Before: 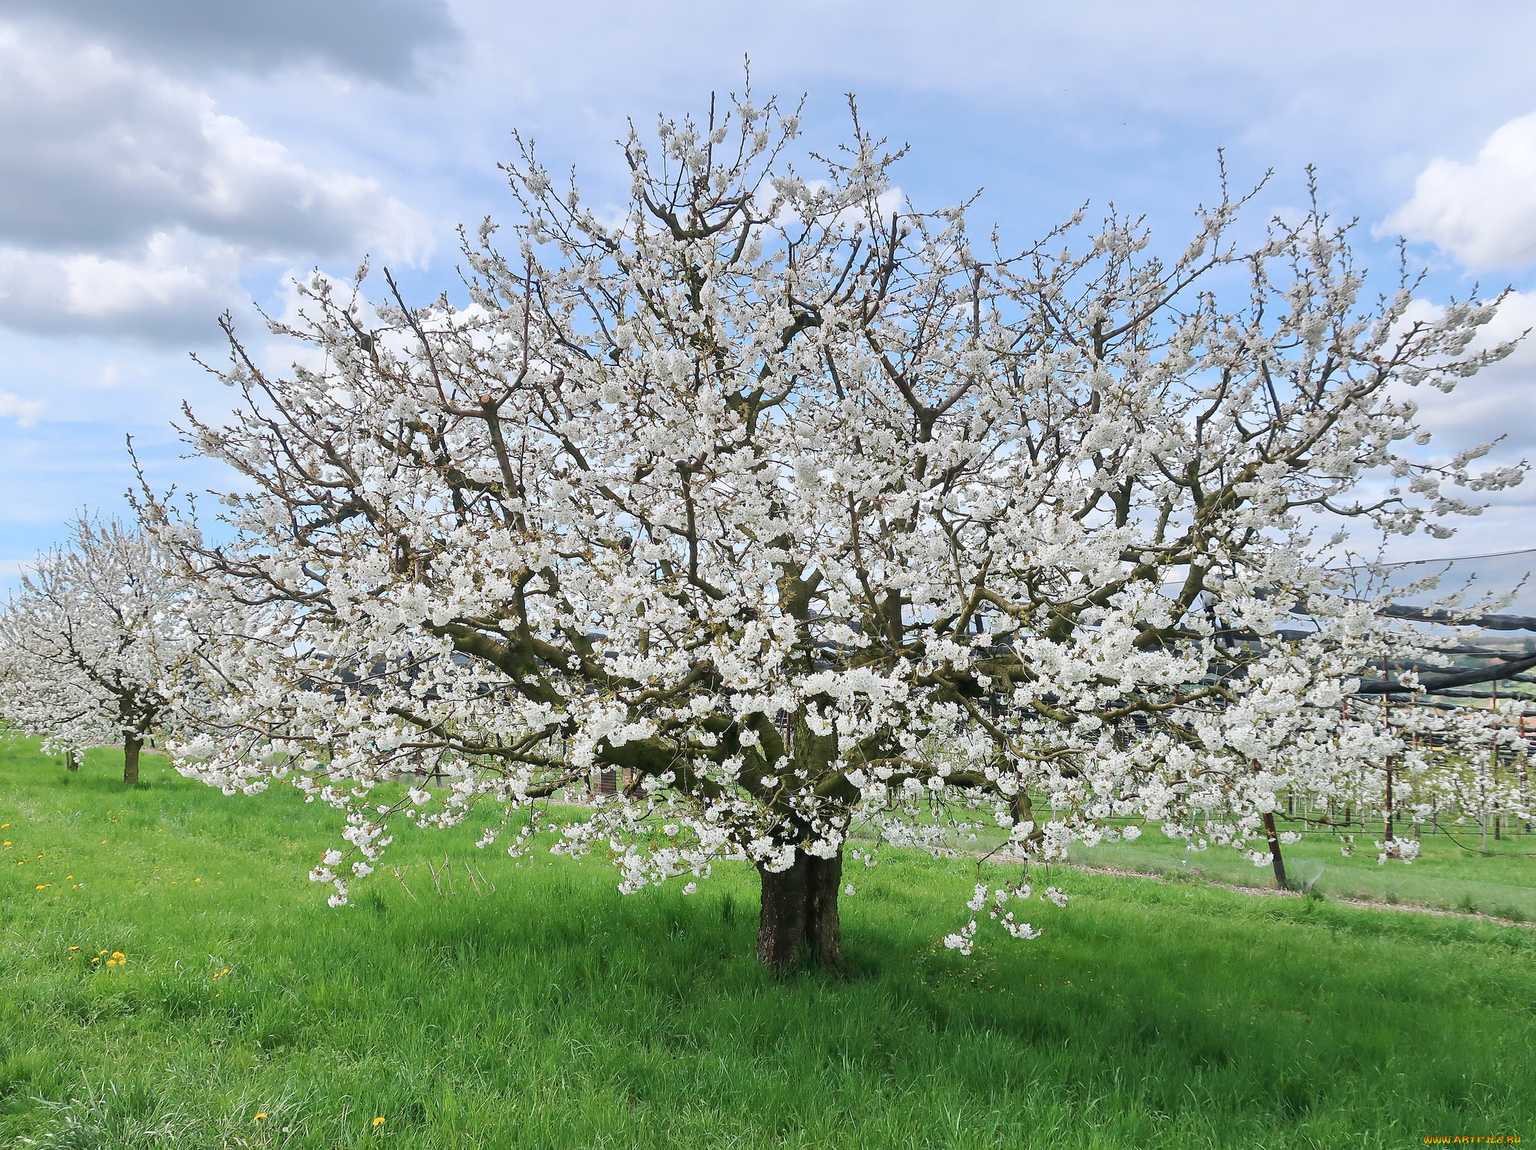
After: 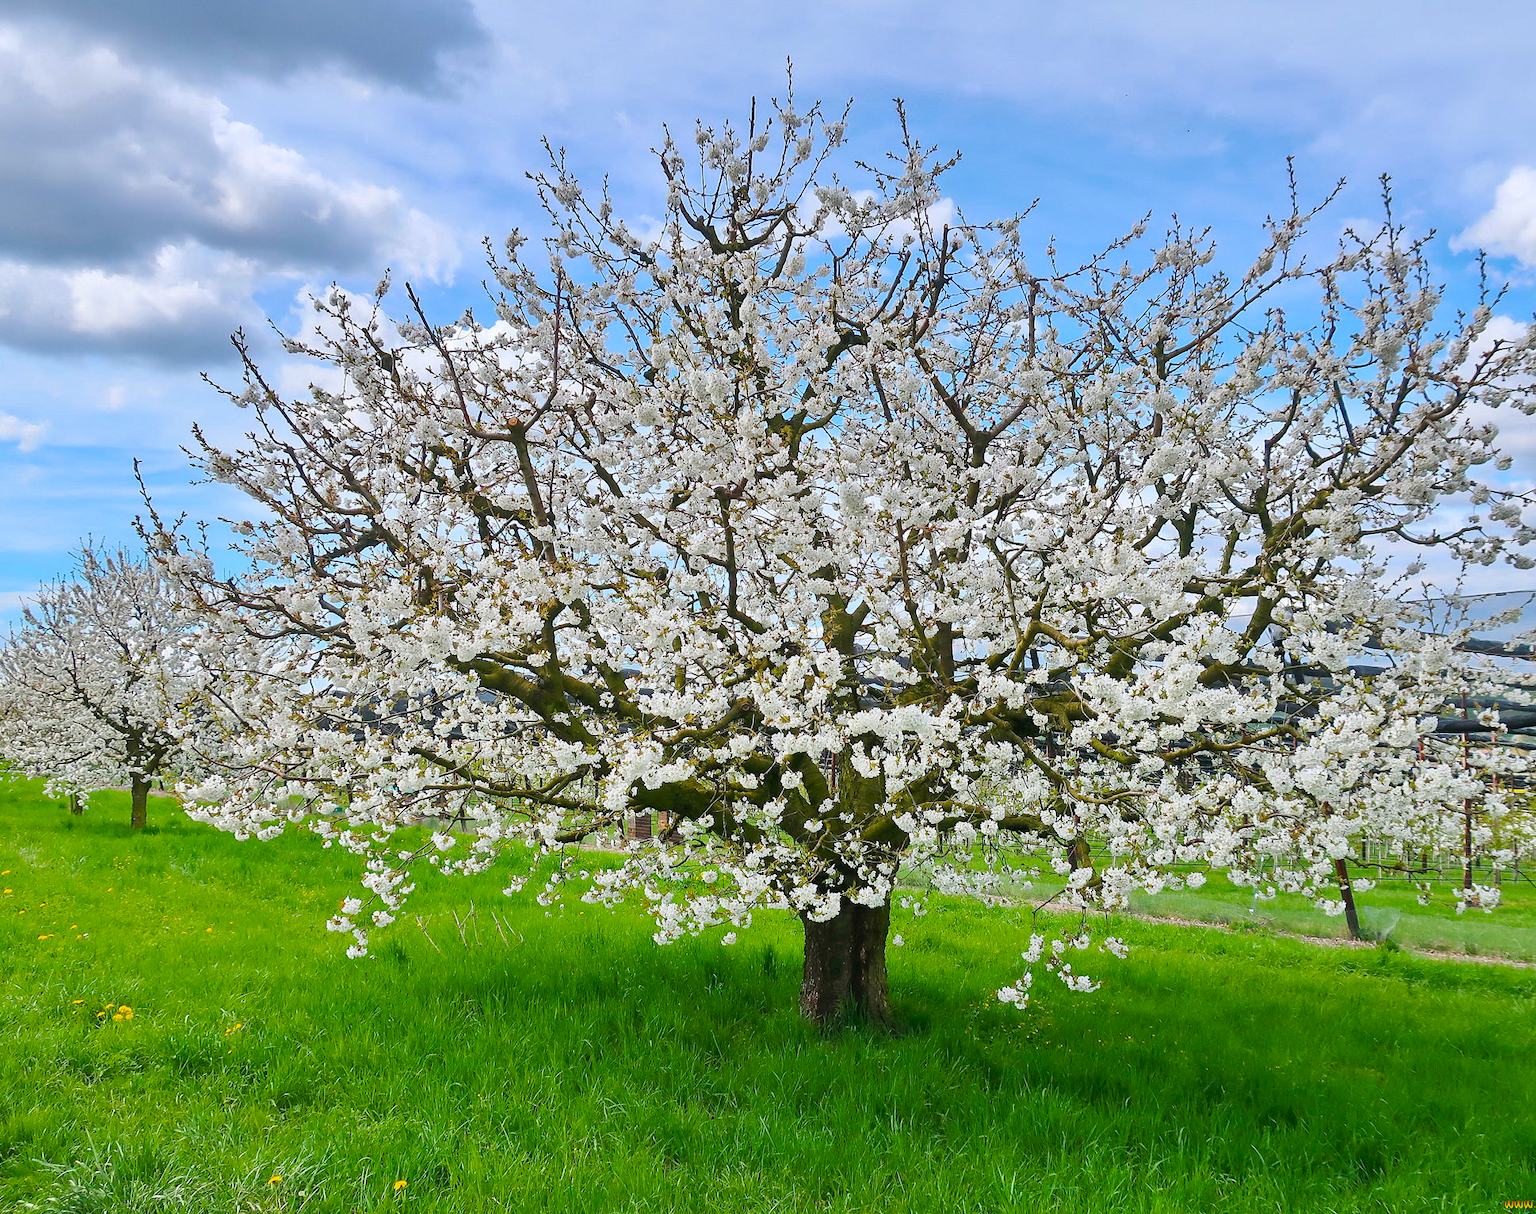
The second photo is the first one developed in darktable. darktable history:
crop and rotate: left 0%, right 5.363%
color balance rgb: linear chroma grading › global chroma 9.324%, perceptual saturation grading › global saturation 36.018%, global vibrance 20%
shadows and highlights: highlights color adjustment 46.2%, soften with gaussian
